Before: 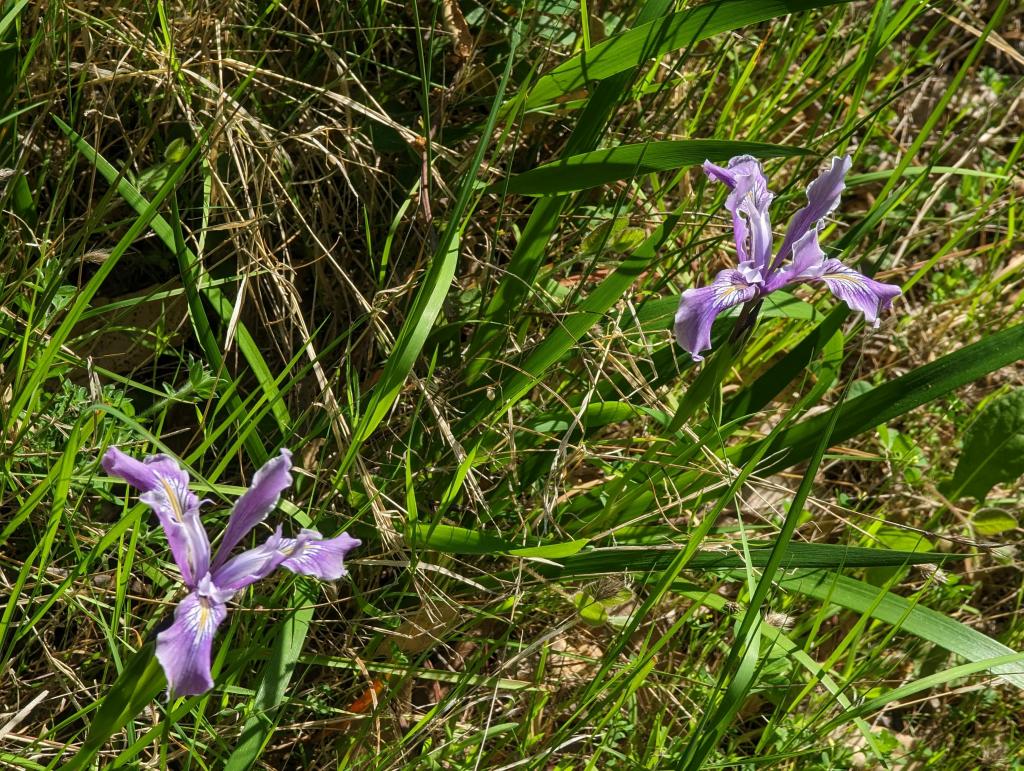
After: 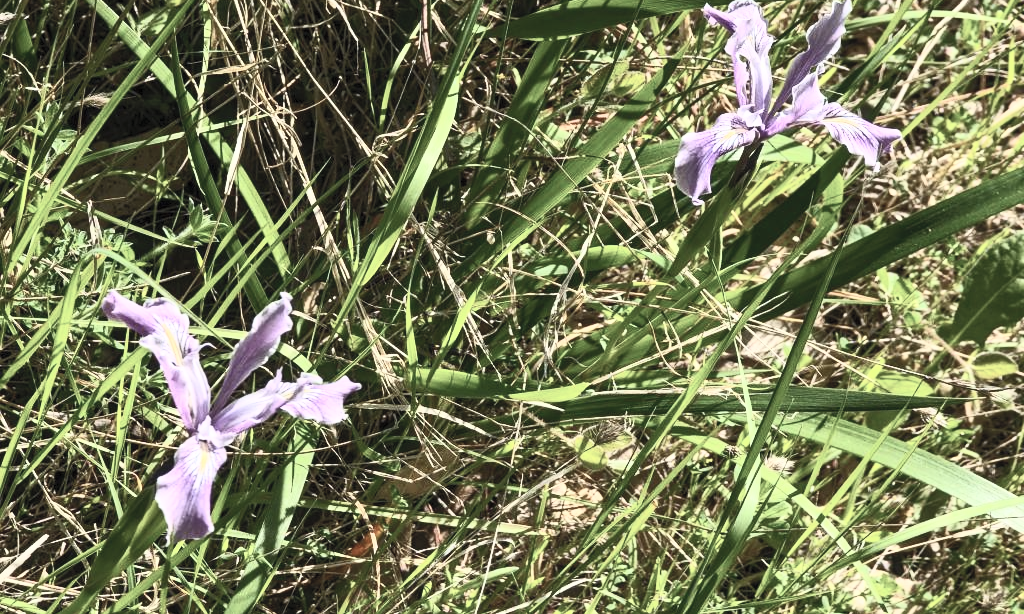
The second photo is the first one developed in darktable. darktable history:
contrast brightness saturation: contrast 0.555, brightness 0.573, saturation -0.332
crop and rotate: top 20.254%
